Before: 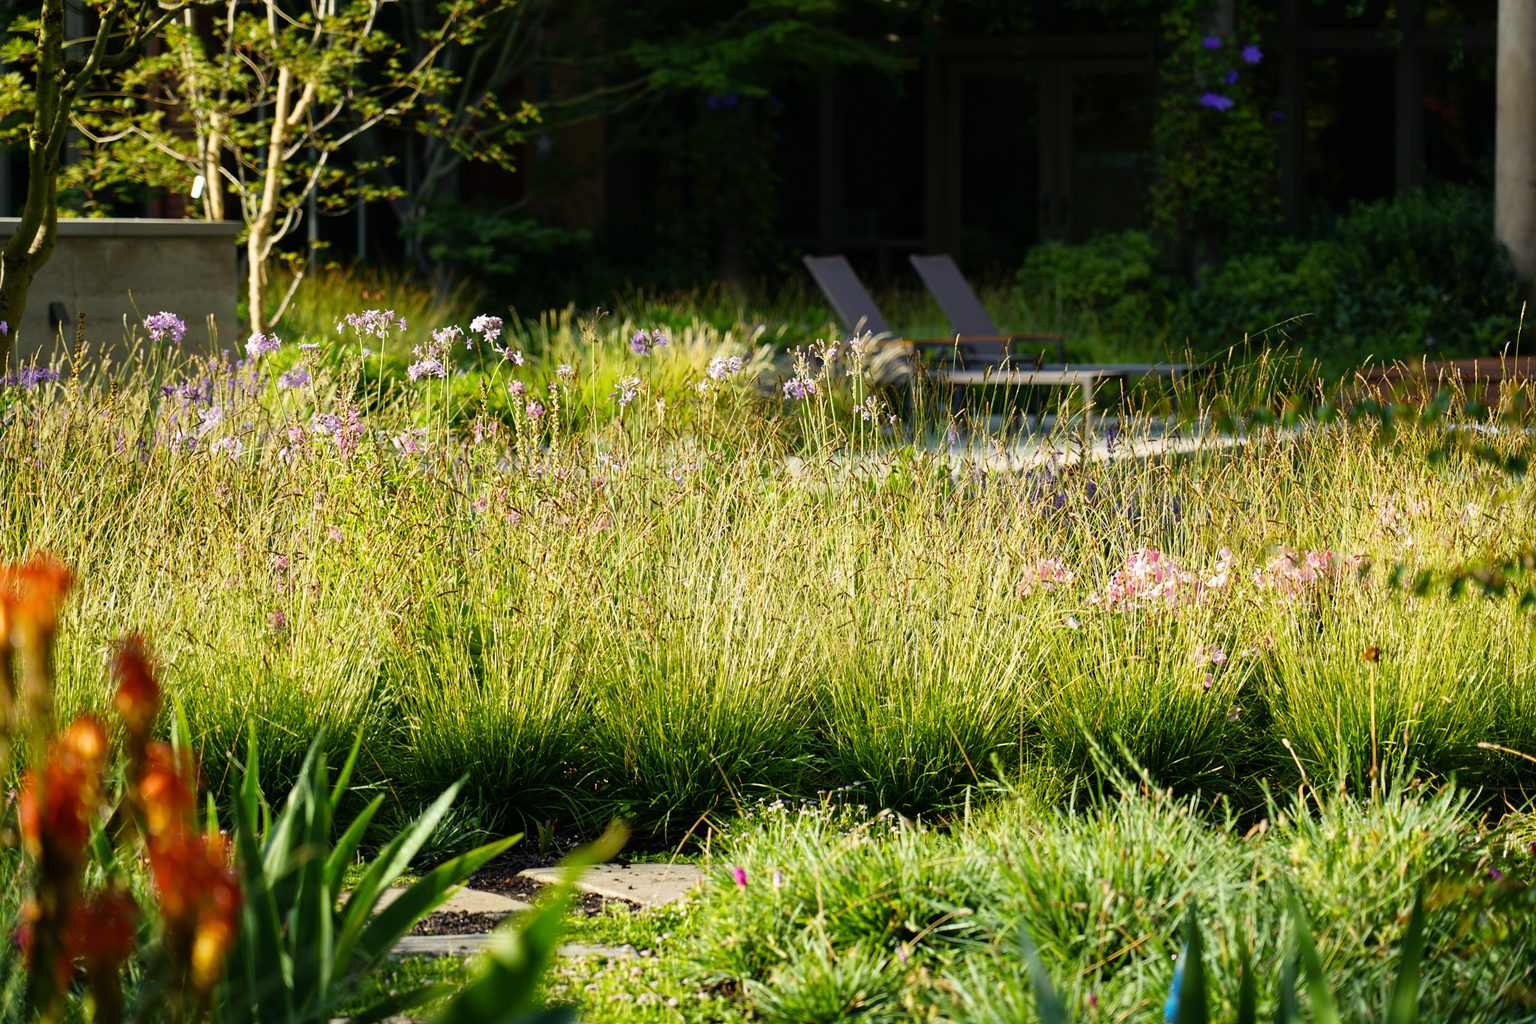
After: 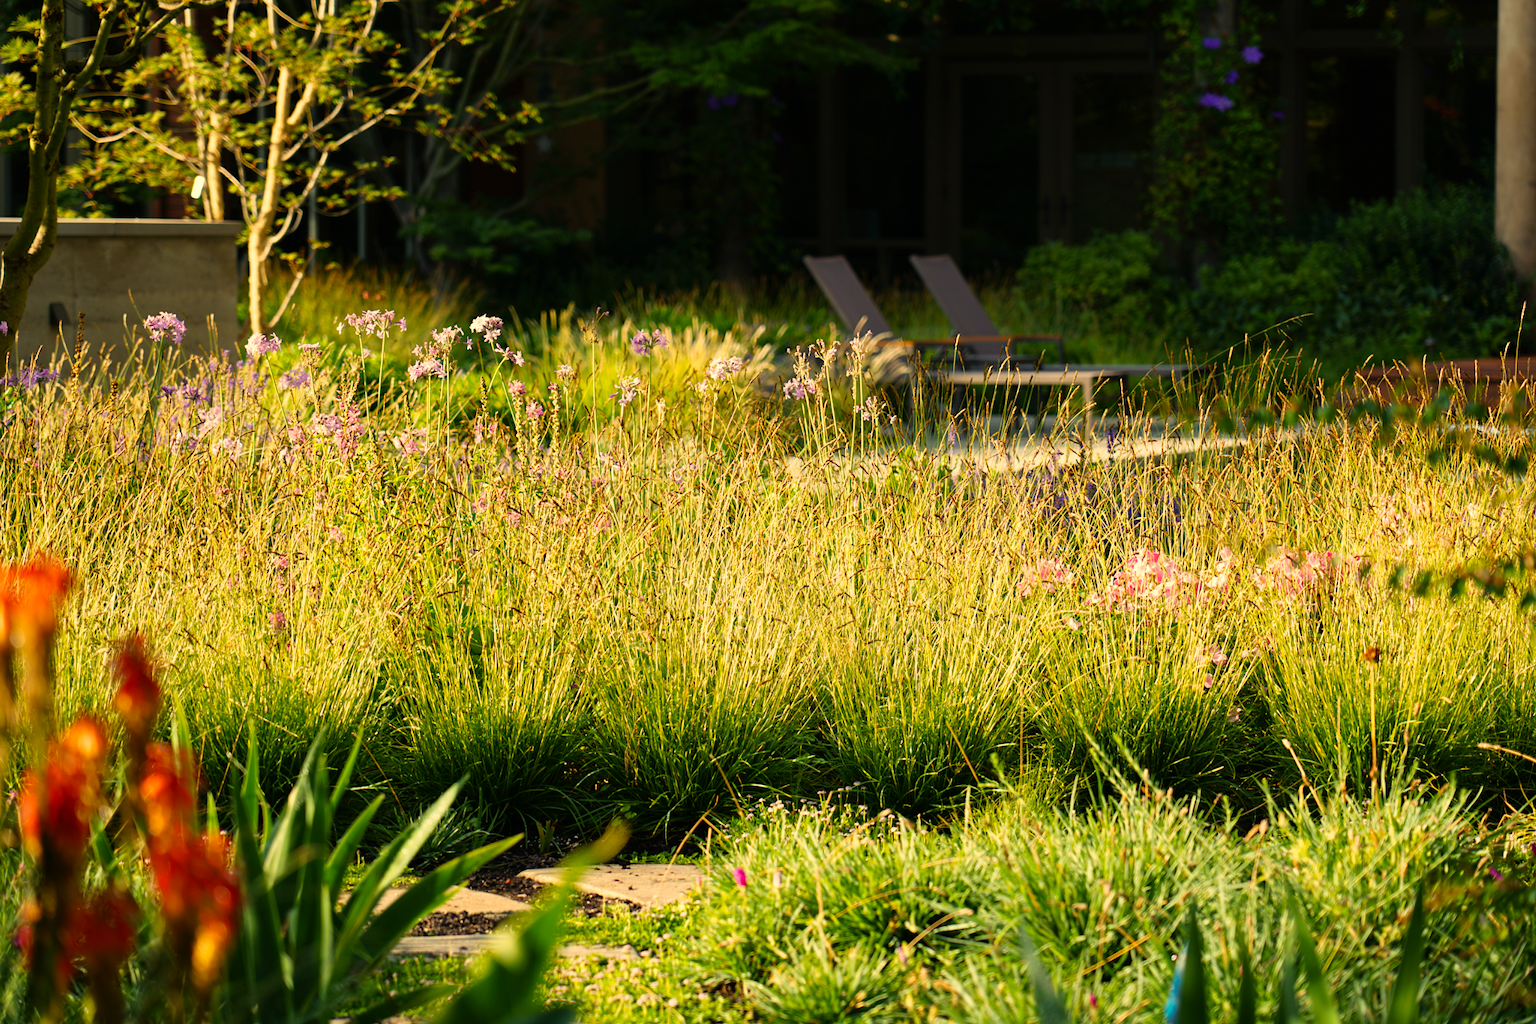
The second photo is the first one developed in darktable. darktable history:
color correction: saturation 1.11
white balance: red 1.123, blue 0.83
